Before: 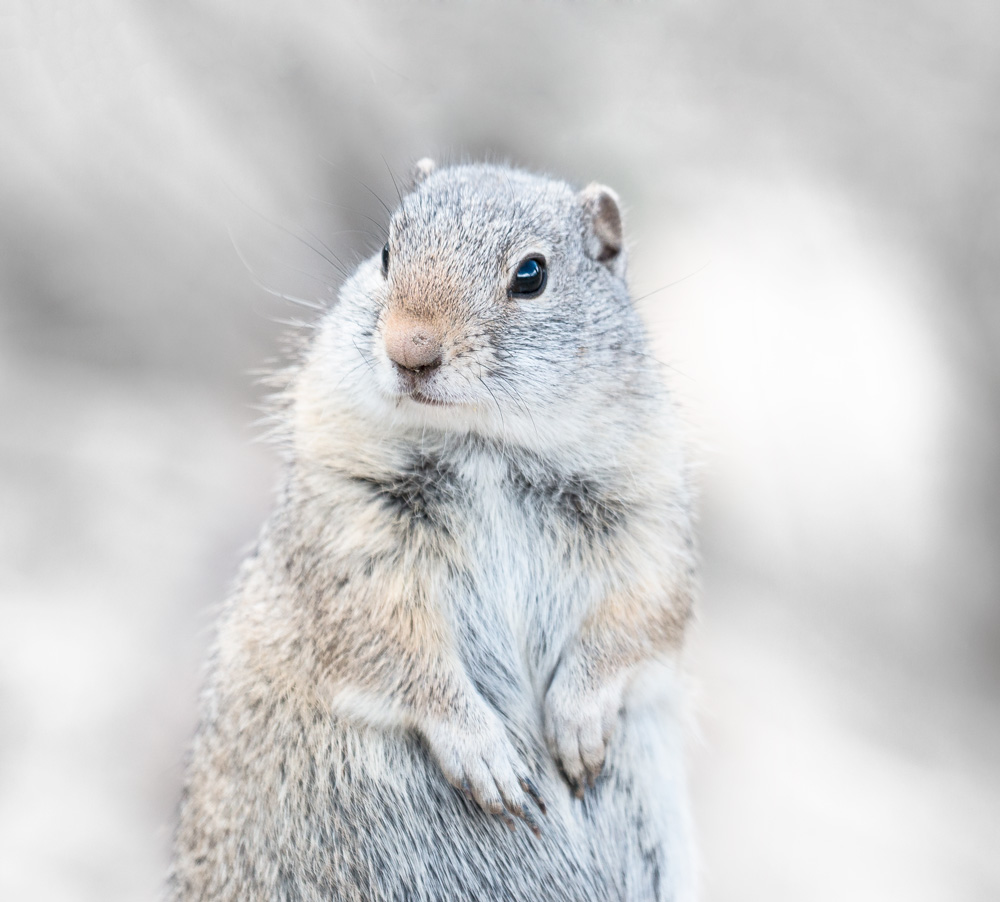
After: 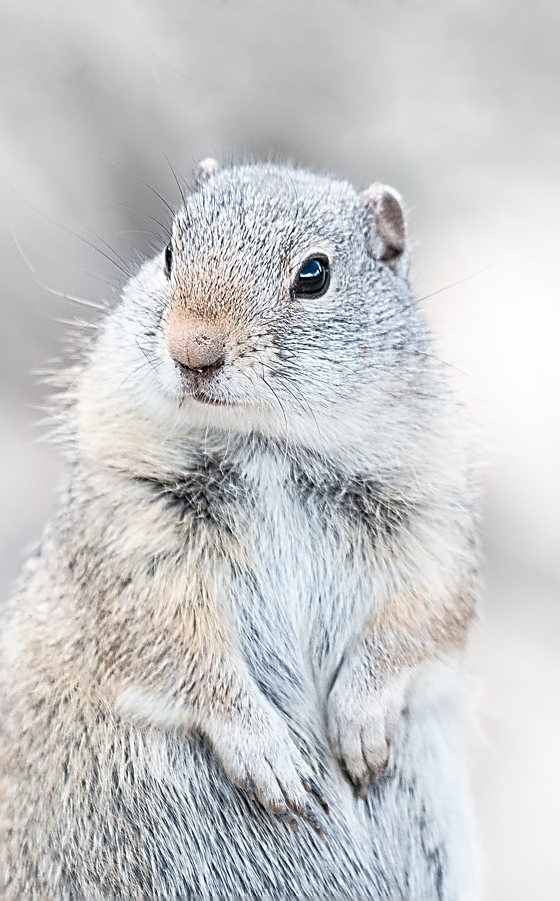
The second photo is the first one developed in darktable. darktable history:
crop: left 21.791%, right 22.143%, bottom 0.011%
sharpen: radius 1.643, amount 1.304
